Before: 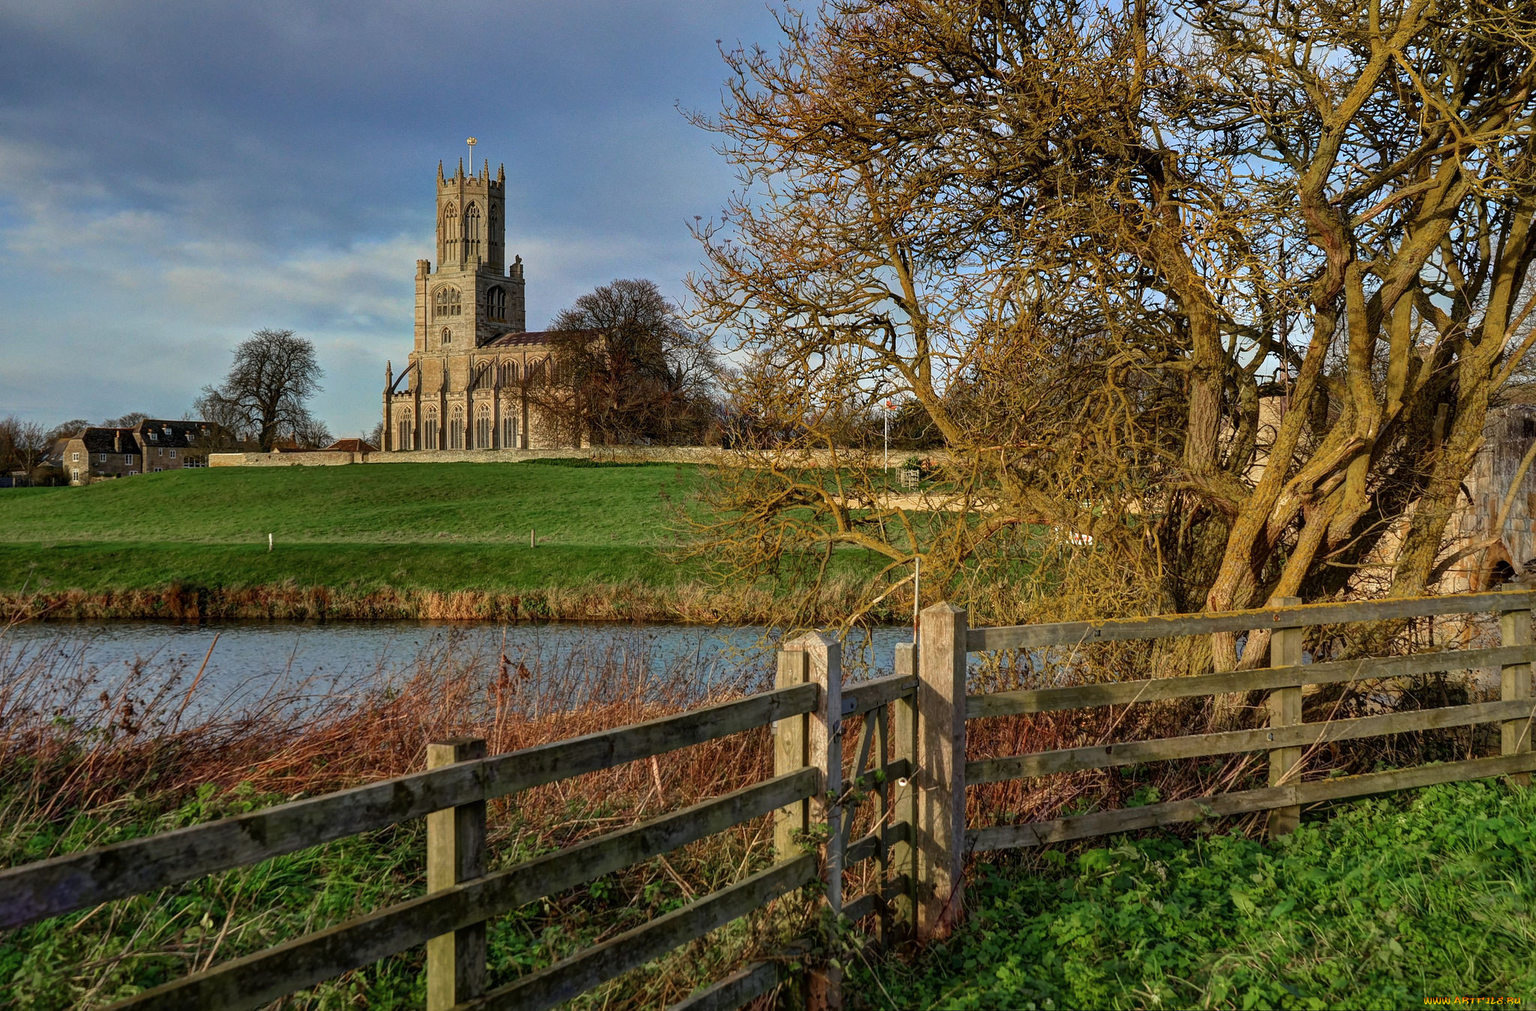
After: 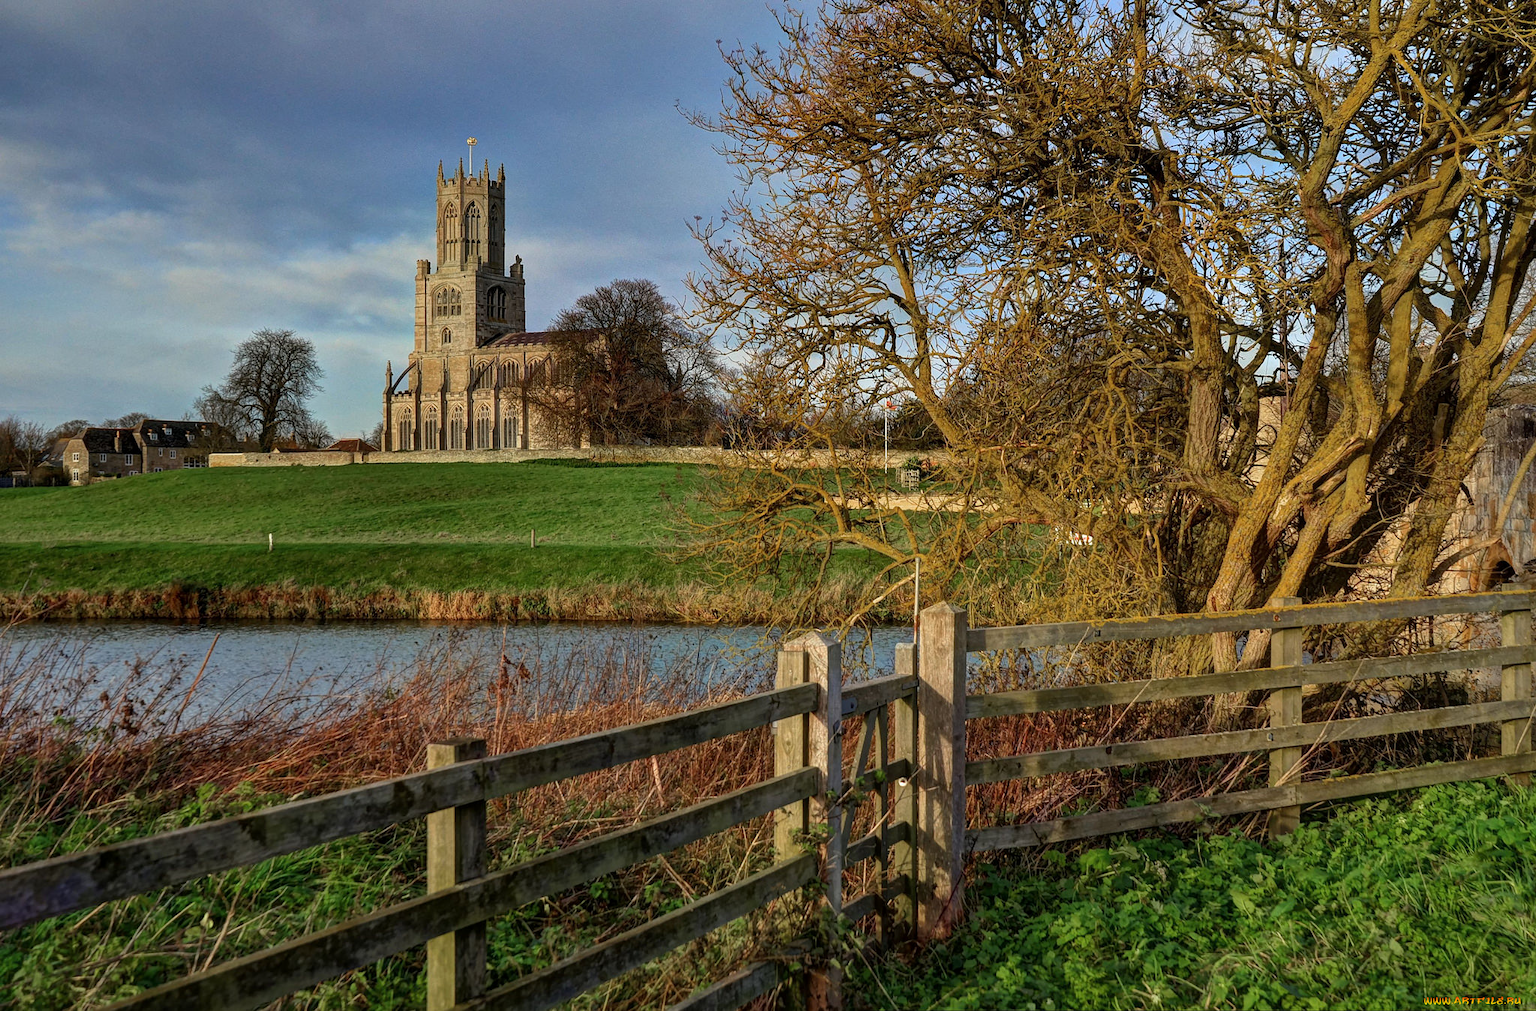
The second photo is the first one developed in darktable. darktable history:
local contrast: mode bilateral grid, contrast 10, coarseness 24, detail 115%, midtone range 0.2
